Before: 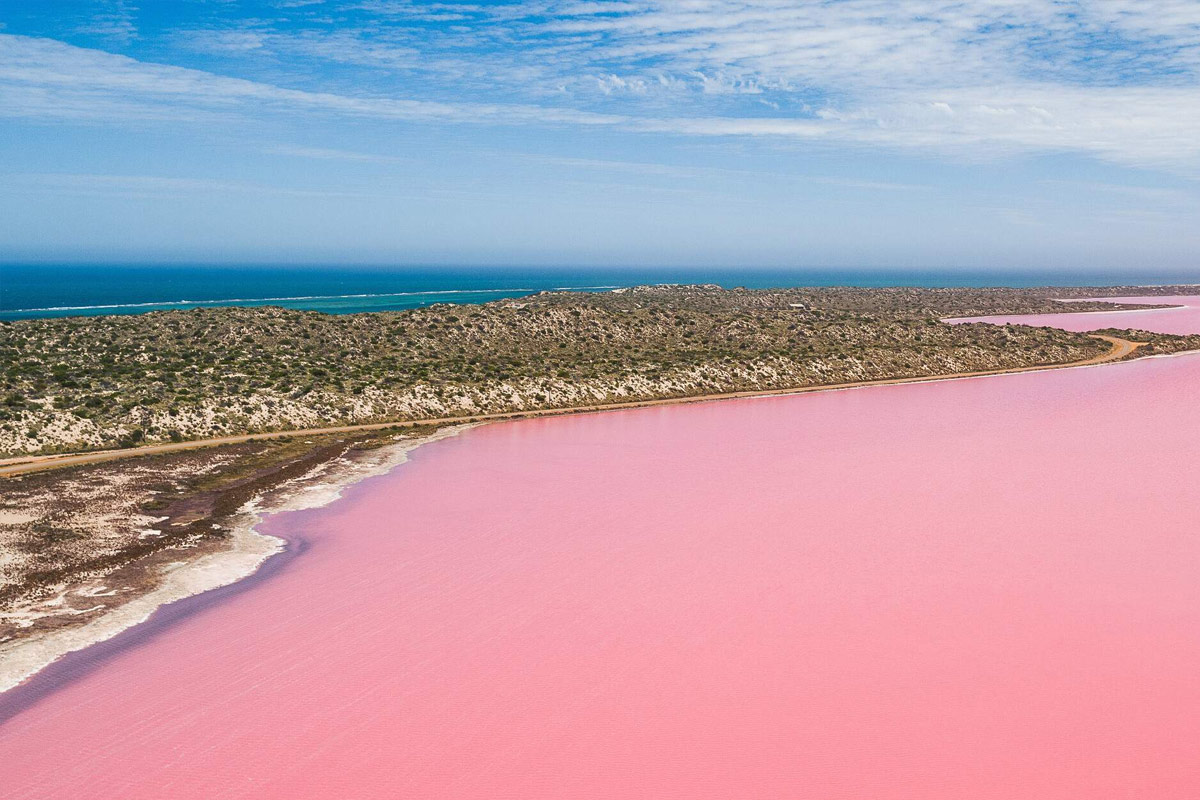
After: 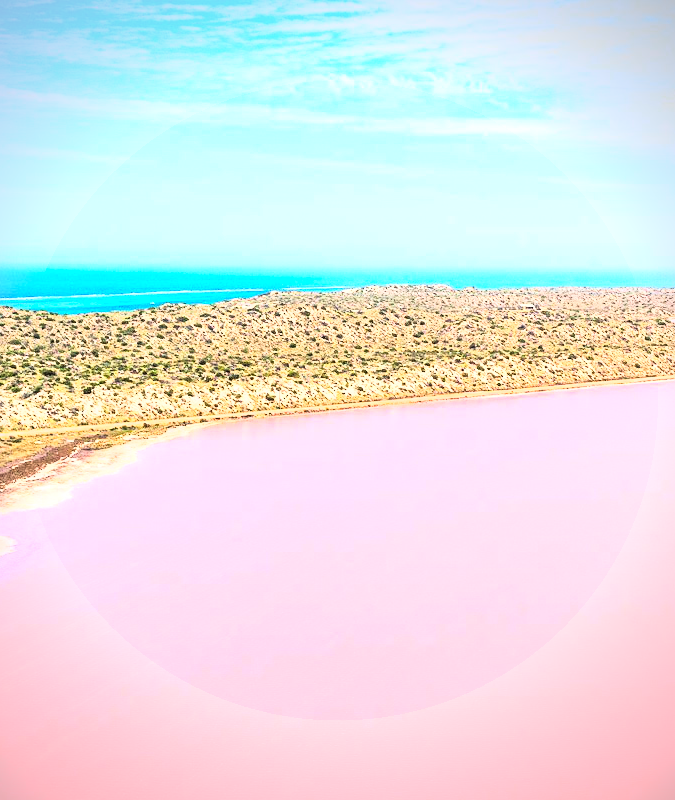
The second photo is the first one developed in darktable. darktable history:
exposure: black level correction 0.001, exposure 1.129 EV, compensate exposure bias true, compensate highlight preservation false
rgb curve: curves: ch0 [(0, 0) (0.21, 0.15) (0.24, 0.21) (0.5, 0.75) (0.75, 0.96) (0.89, 0.99) (1, 1)]; ch1 [(0, 0.02) (0.21, 0.13) (0.25, 0.2) (0.5, 0.67) (0.75, 0.9) (0.89, 0.97) (1, 1)]; ch2 [(0, 0.02) (0.21, 0.13) (0.25, 0.2) (0.5, 0.67) (0.75, 0.9) (0.89, 0.97) (1, 1)], compensate middle gray true
crop and rotate: left 22.516%, right 21.234%
contrast brightness saturation: saturation 0.1
vignetting: unbound false
